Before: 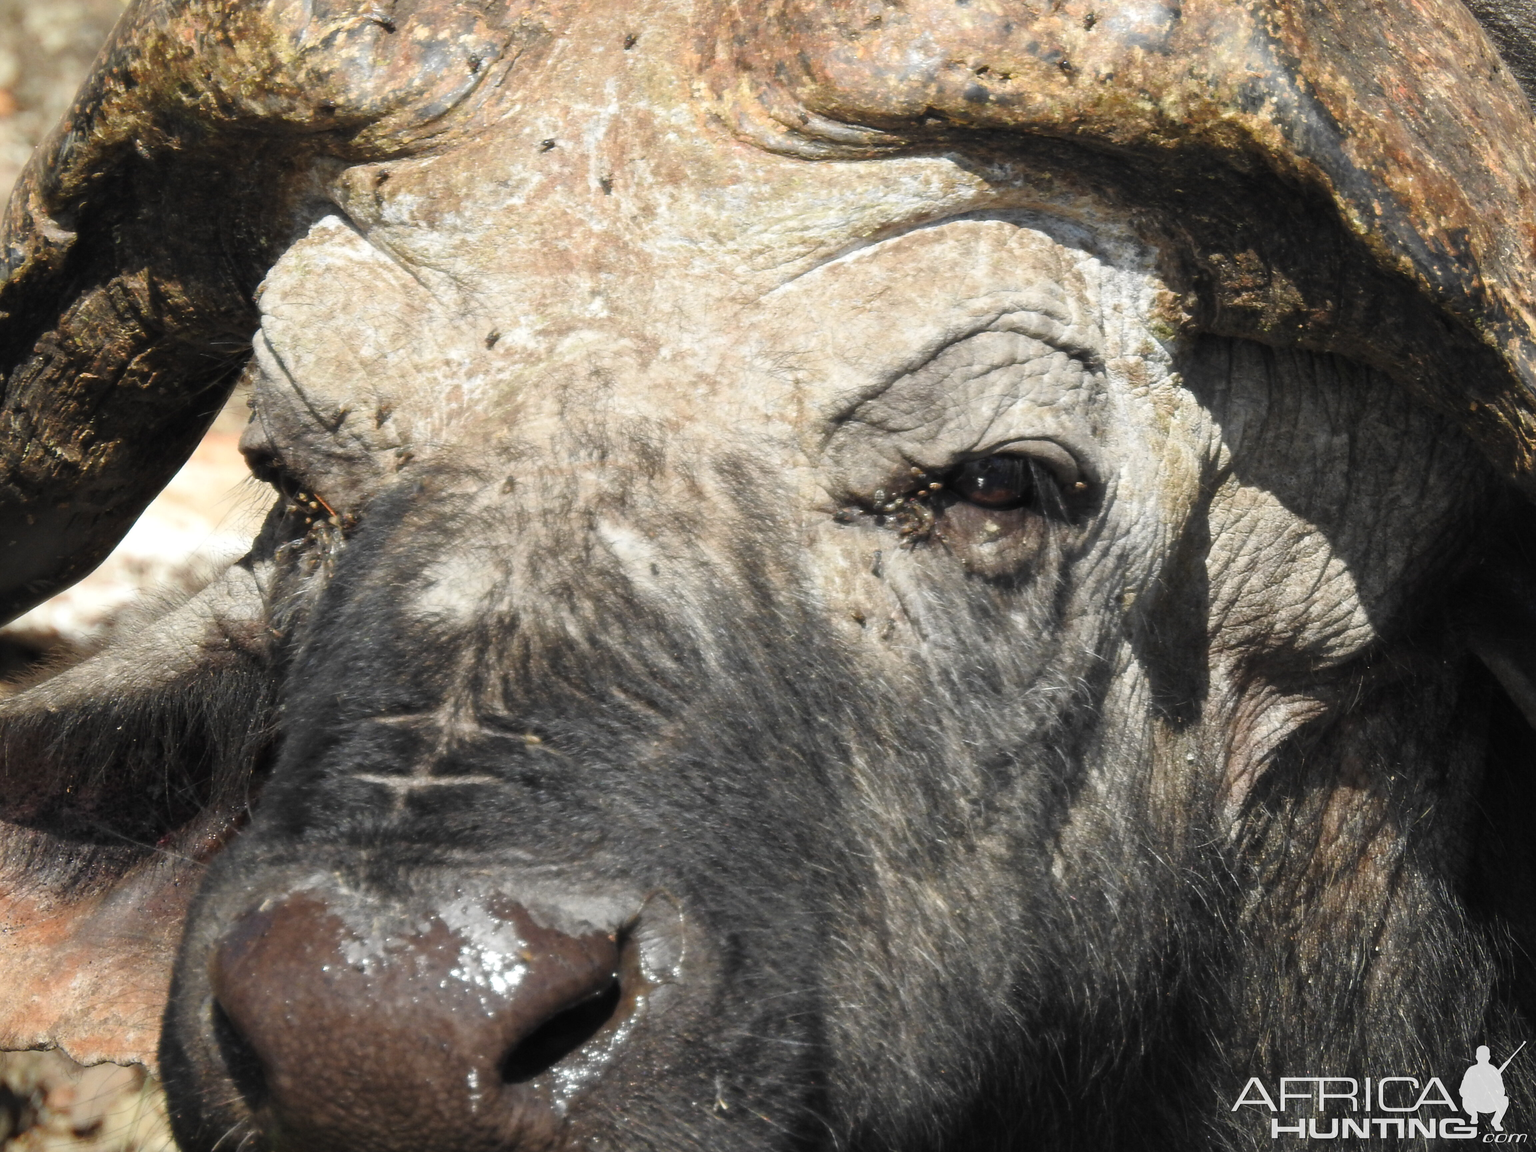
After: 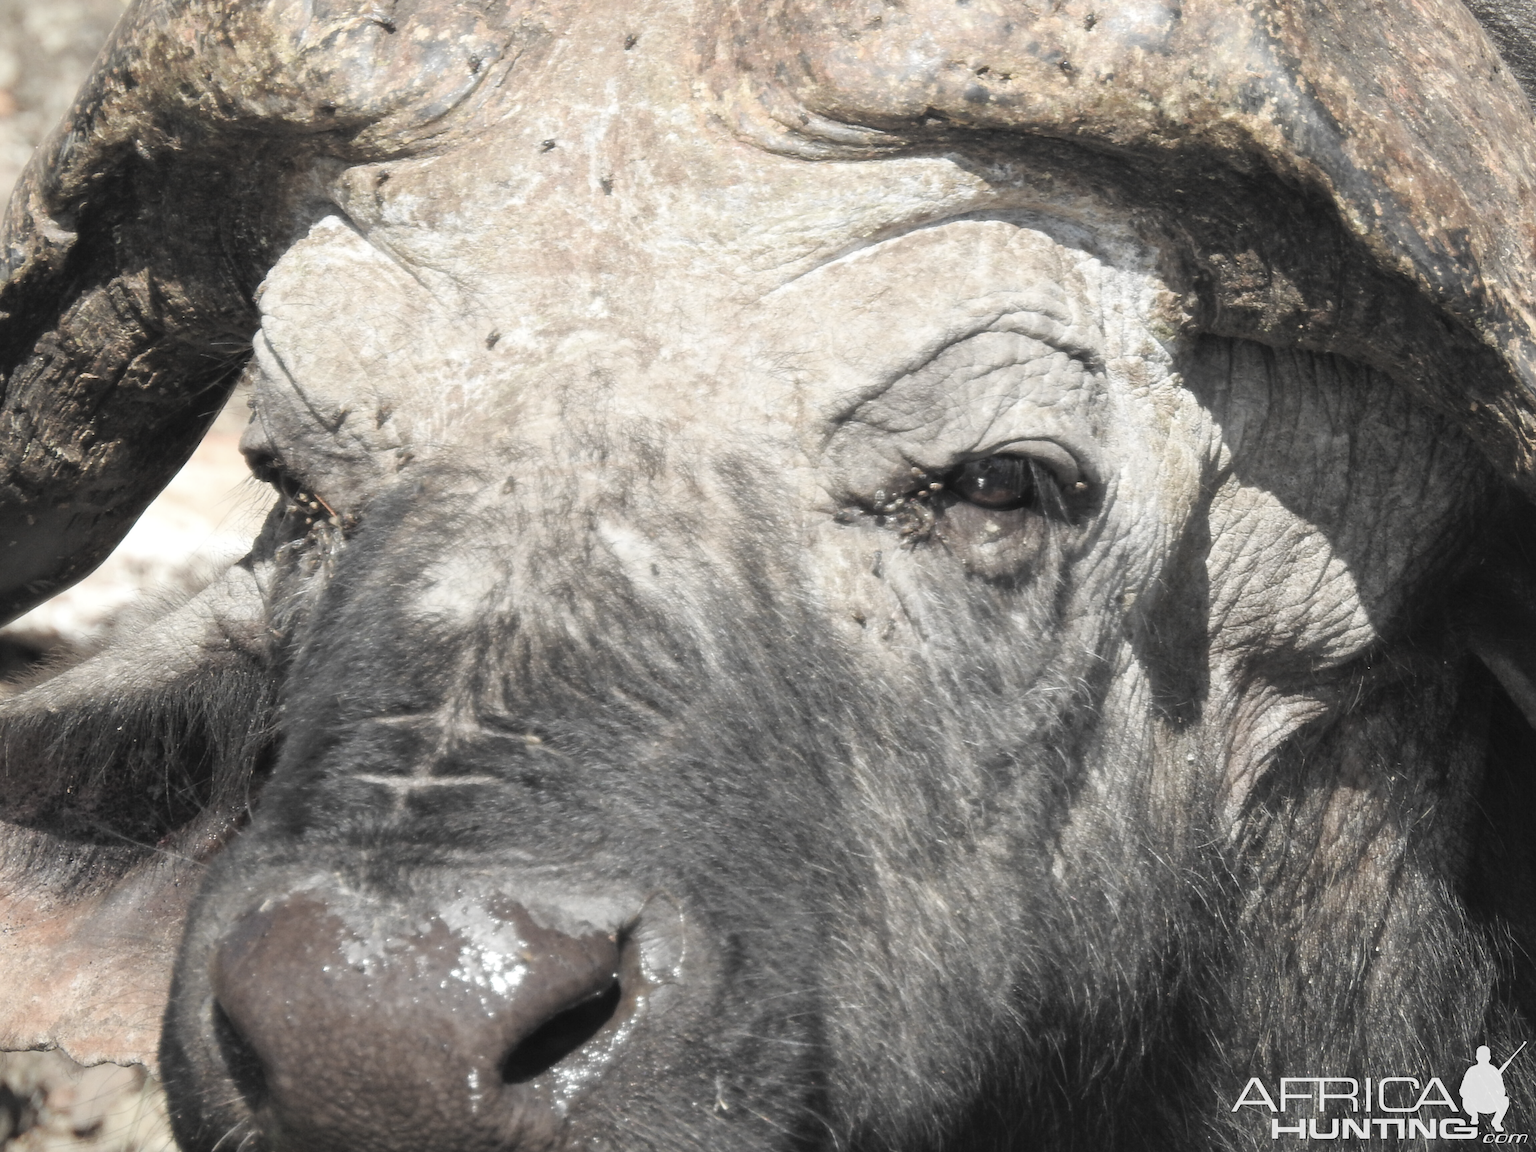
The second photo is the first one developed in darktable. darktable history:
contrast brightness saturation: brightness 0.185, saturation -0.498
